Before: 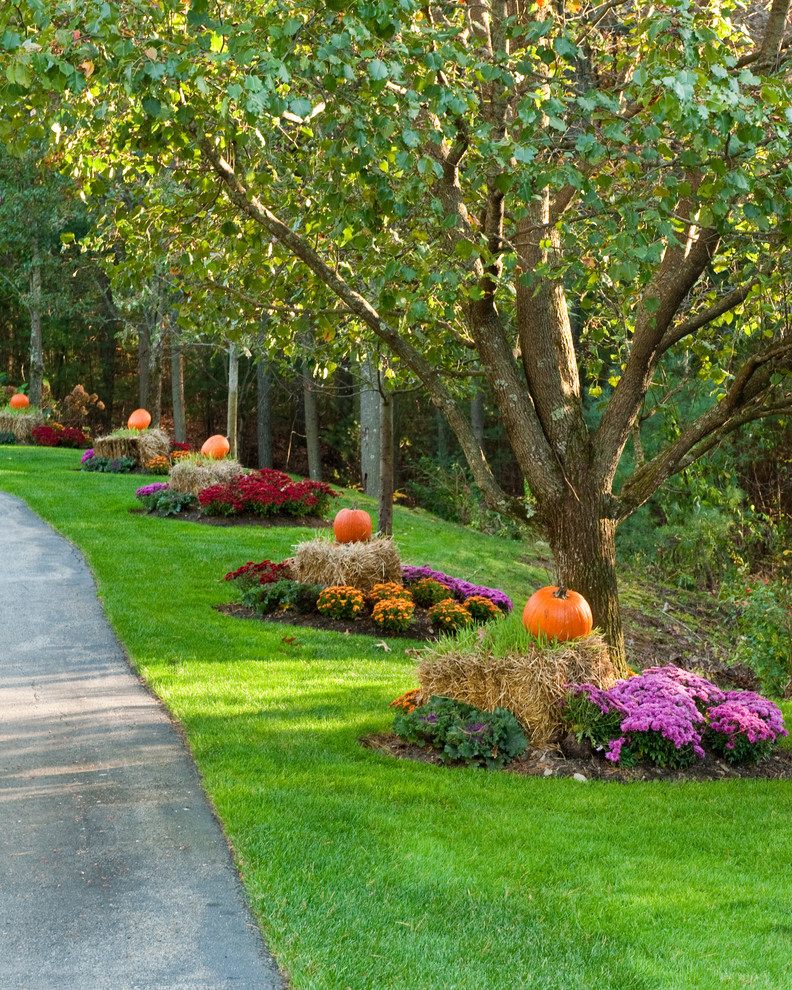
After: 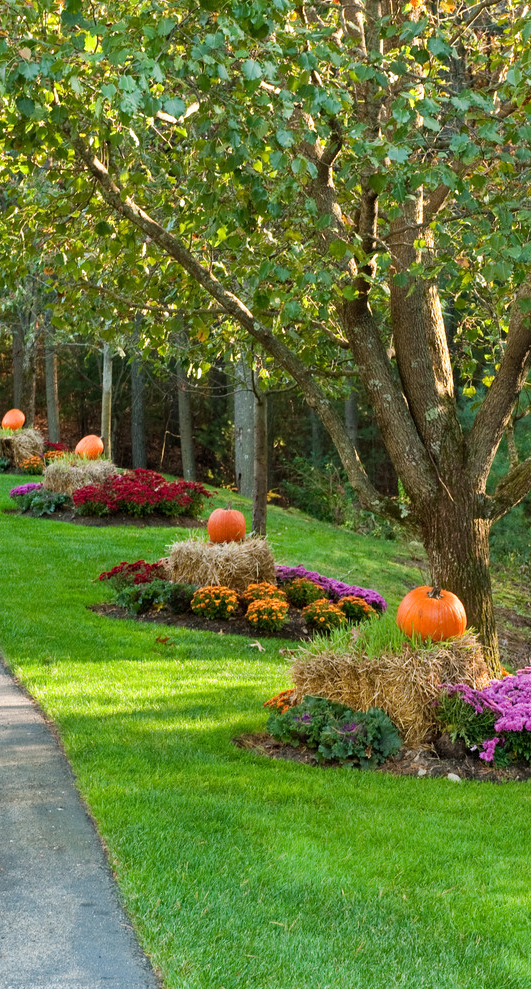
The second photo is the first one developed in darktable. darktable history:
crop and rotate: left 15.952%, right 16.932%
